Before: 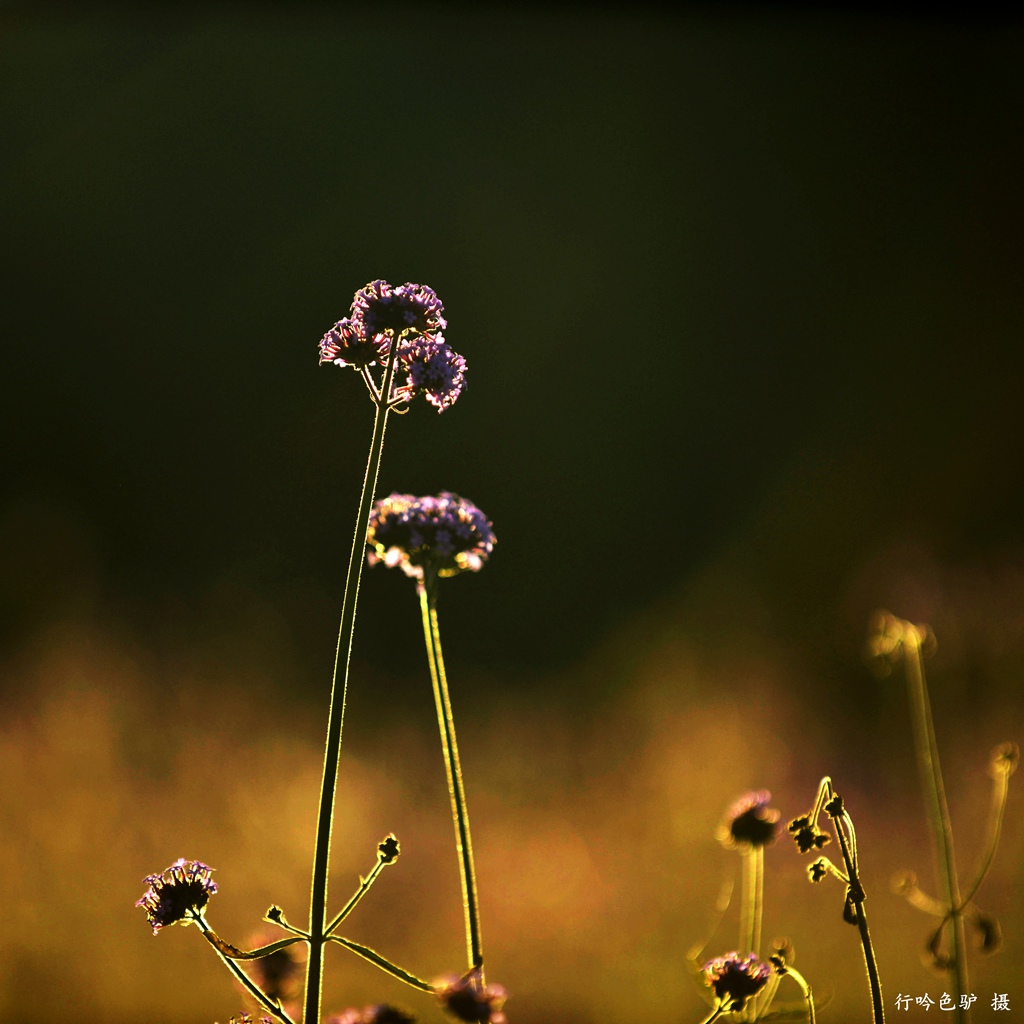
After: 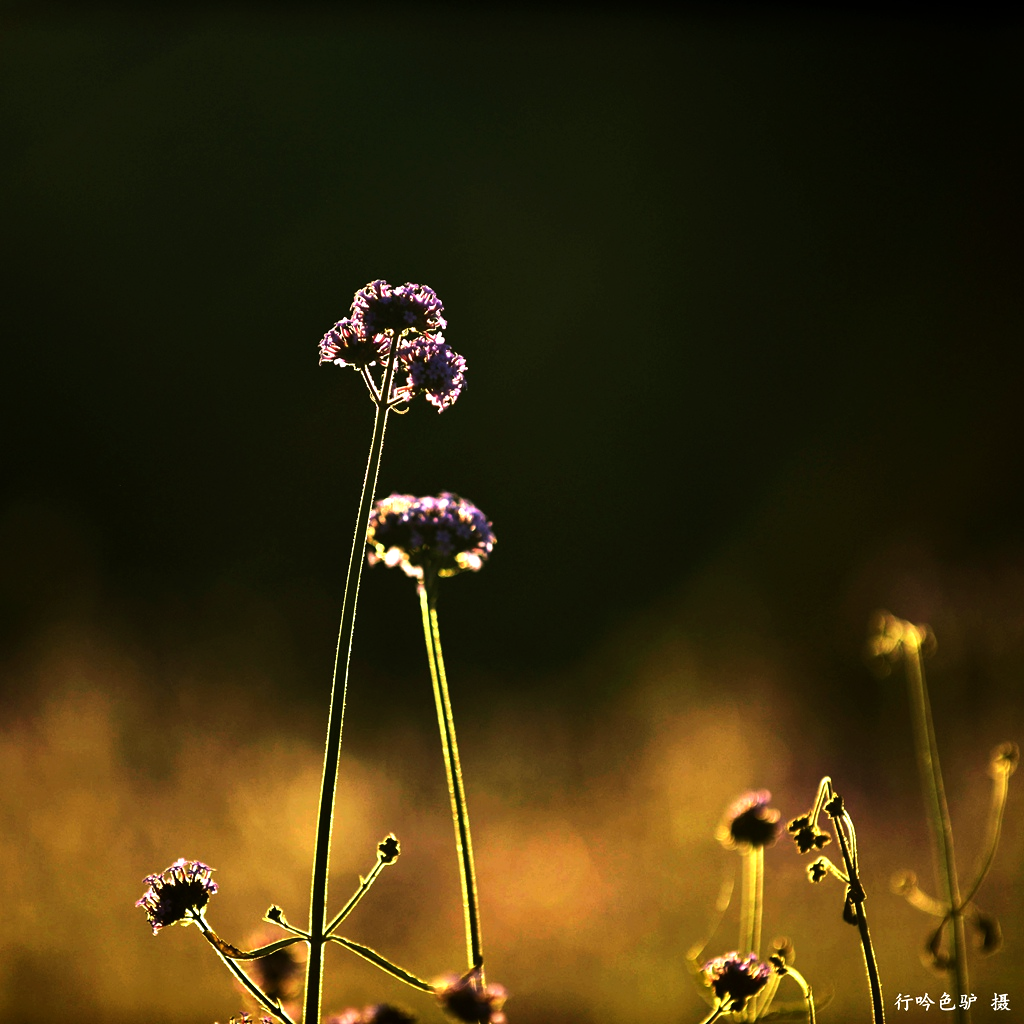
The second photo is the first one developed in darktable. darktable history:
white balance: red 0.982, blue 1.018
velvia: on, module defaults
tone equalizer: -8 EV -0.75 EV, -7 EV -0.7 EV, -6 EV -0.6 EV, -5 EV -0.4 EV, -3 EV 0.4 EV, -2 EV 0.6 EV, -1 EV 0.7 EV, +0 EV 0.75 EV, edges refinement/feathering 500, mask exposure compensation -1.57 EV, preserve details no
